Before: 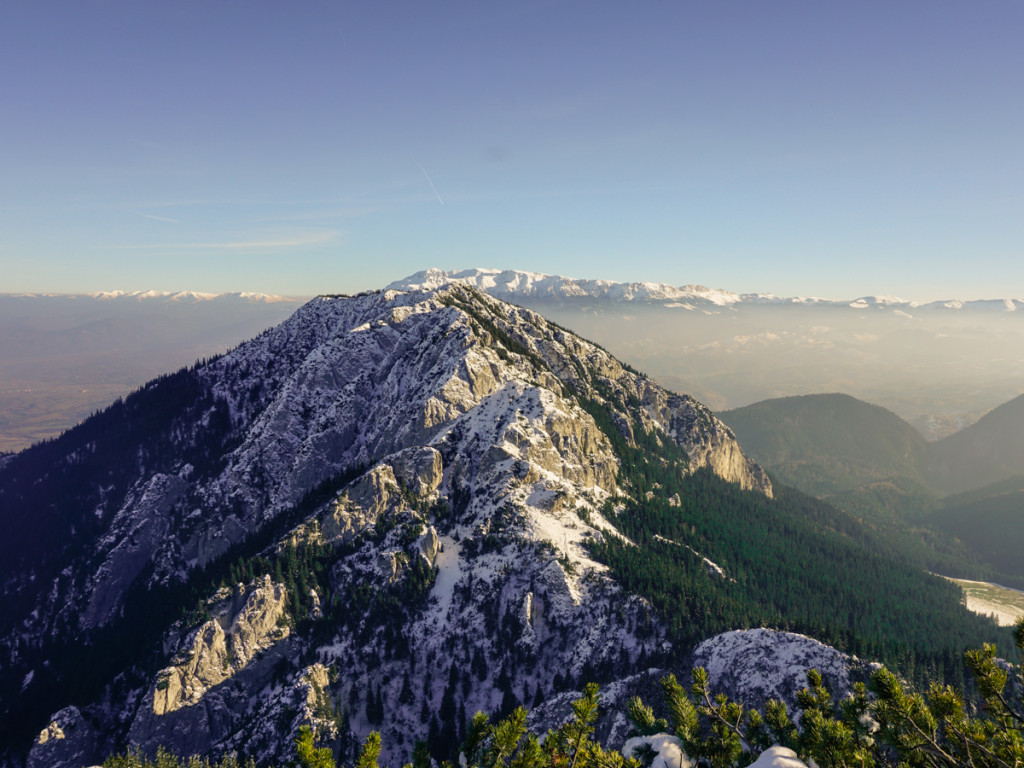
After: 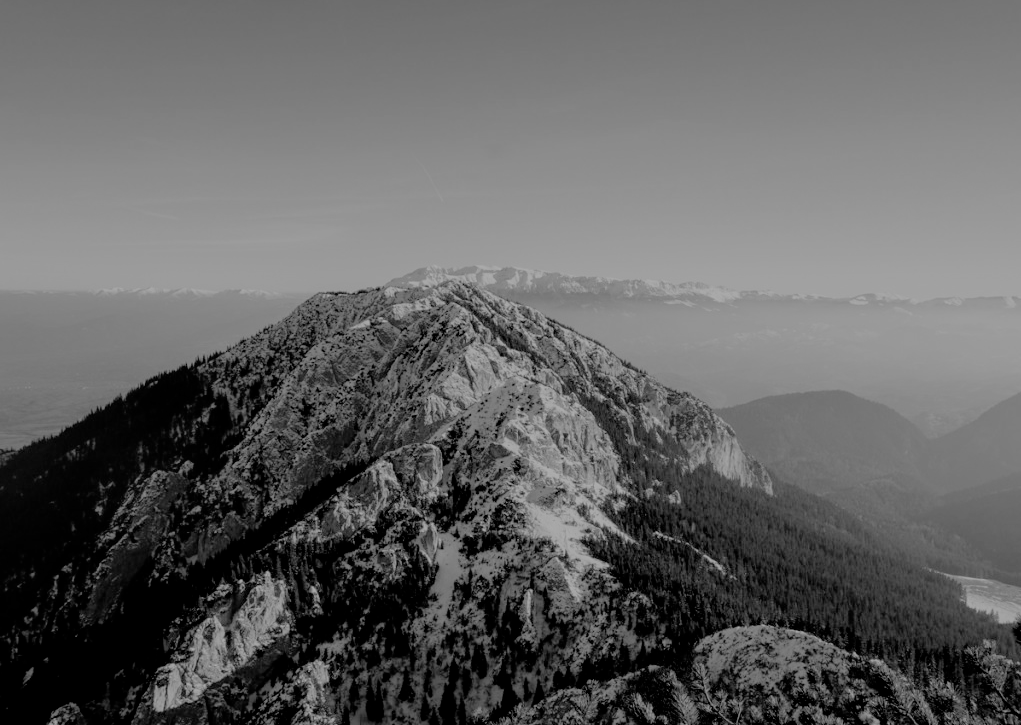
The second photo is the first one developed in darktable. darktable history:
color balance rgb: shadows lift › chroma 4.41%, shadows lift › hue 27°, power › chroma 2.5%, power › hue 70°, highlights gain › chroma 1%, highlights gain › hue 27°, saturation formula JzAzBz (2021)
monochrome: a -6.99, b 35.61, size 1.4
filmic rgb: black relative exposure -4.42 EV, white relative exposure 6.58 EV, hardness 1.85, contrast 0.5
crop: top 0.448%, right 0.264%, bottom 5.045%
